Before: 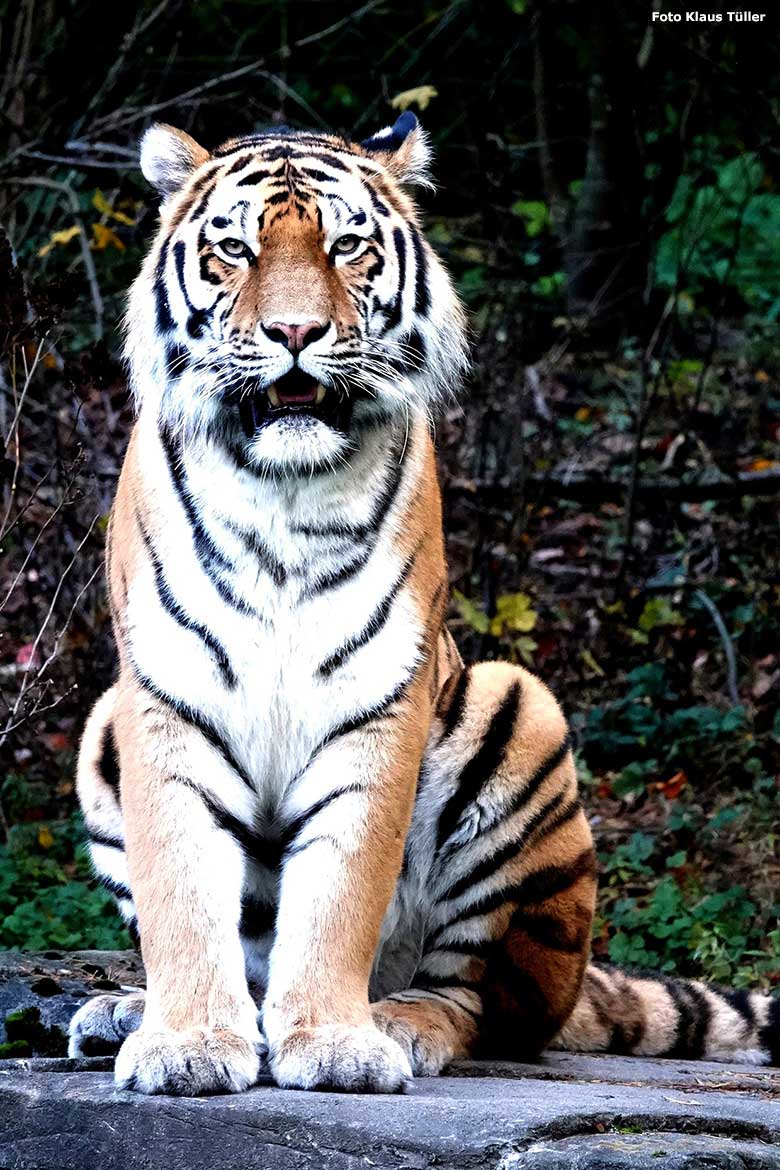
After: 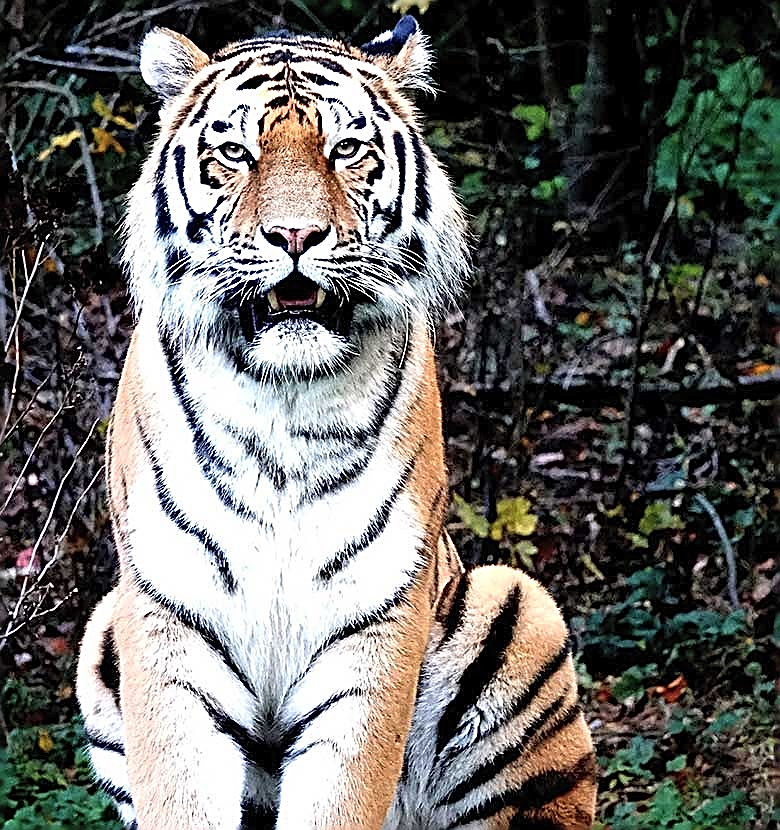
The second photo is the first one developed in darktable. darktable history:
sharpen: amount 1.872
crop and rotate: top 8.231%, bottom 20.75%
contrast brightness saturation: brightness 0.138
